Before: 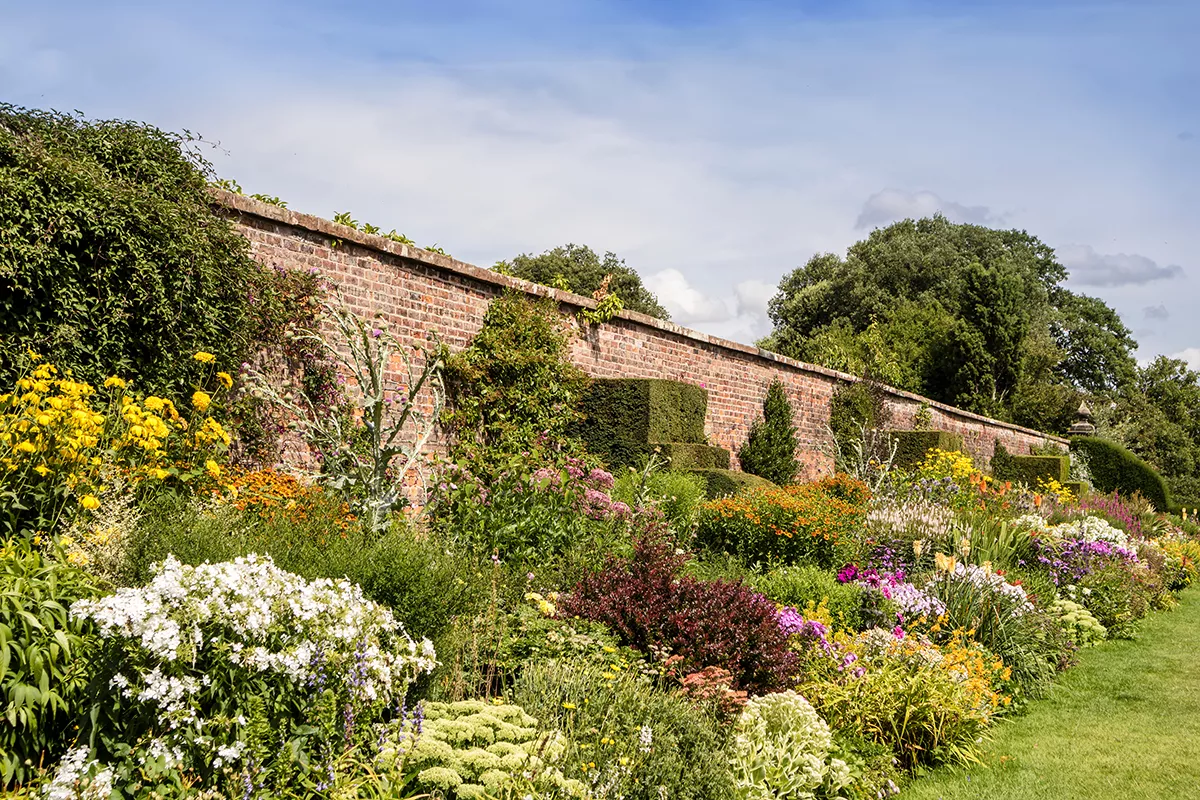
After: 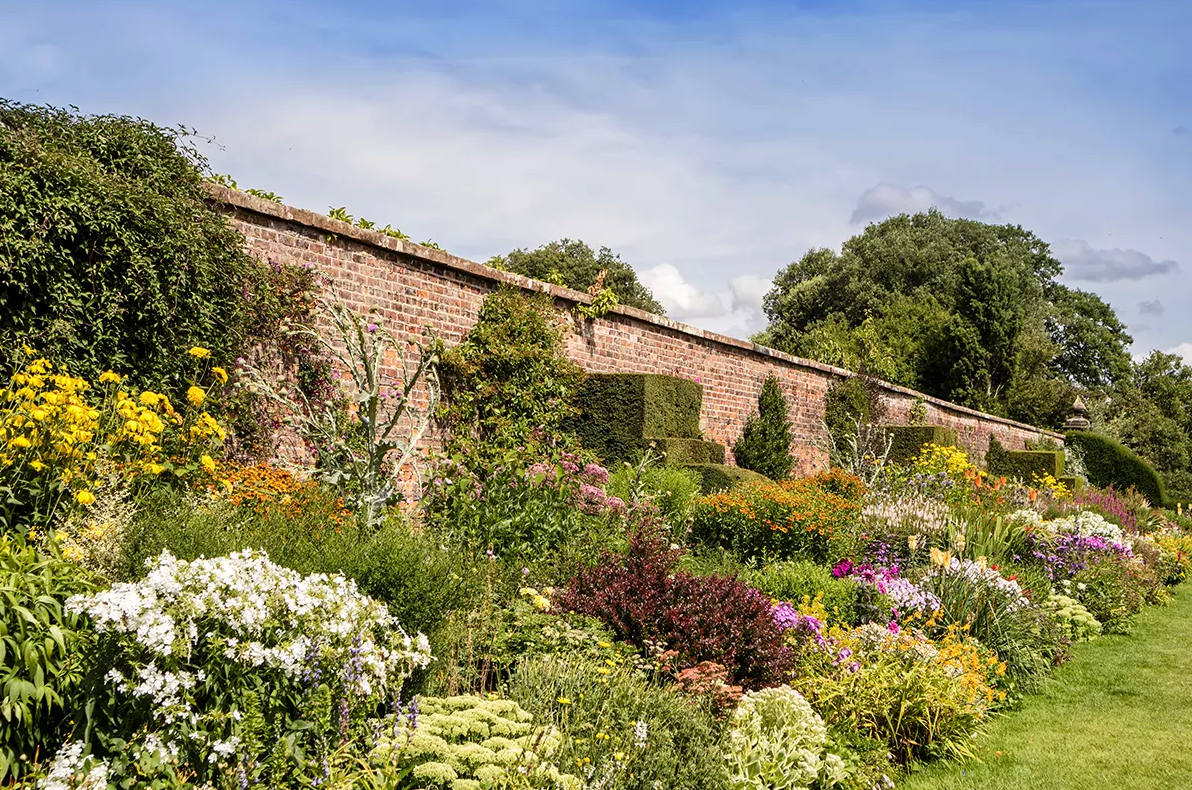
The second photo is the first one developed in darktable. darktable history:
haze removal: compatibility mode true, adaptive false
crop: left 0.442%, top 0.704%, right 0.18%, bottom 0.485%
